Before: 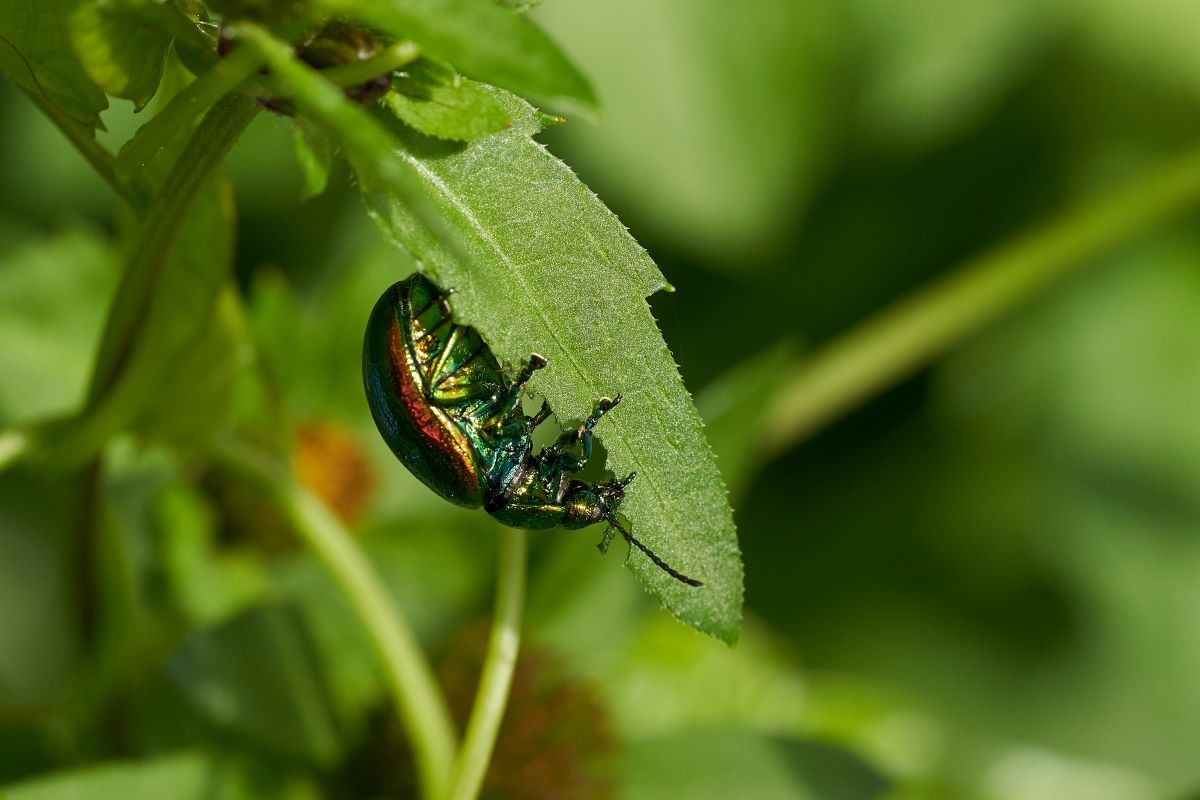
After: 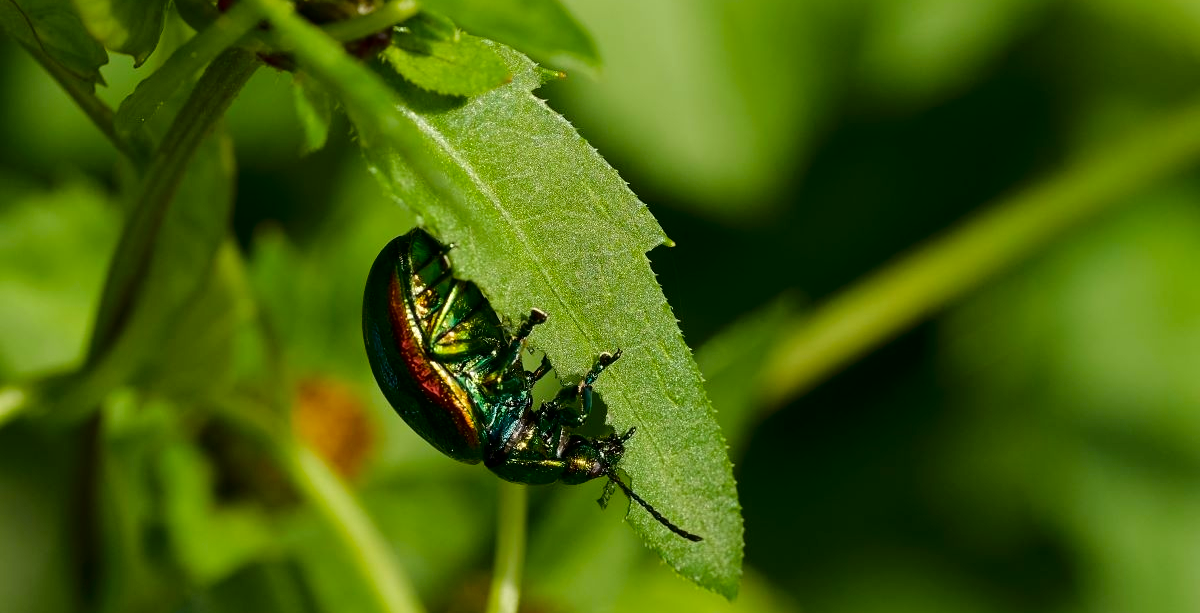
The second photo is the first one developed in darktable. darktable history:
fill light: exposure -2 EV, width 8.6
crop: top 5.667%, bottom 17.637%
color balance rgb: perceptual saturation grading › global saturation 10%, global vibrance 20%
